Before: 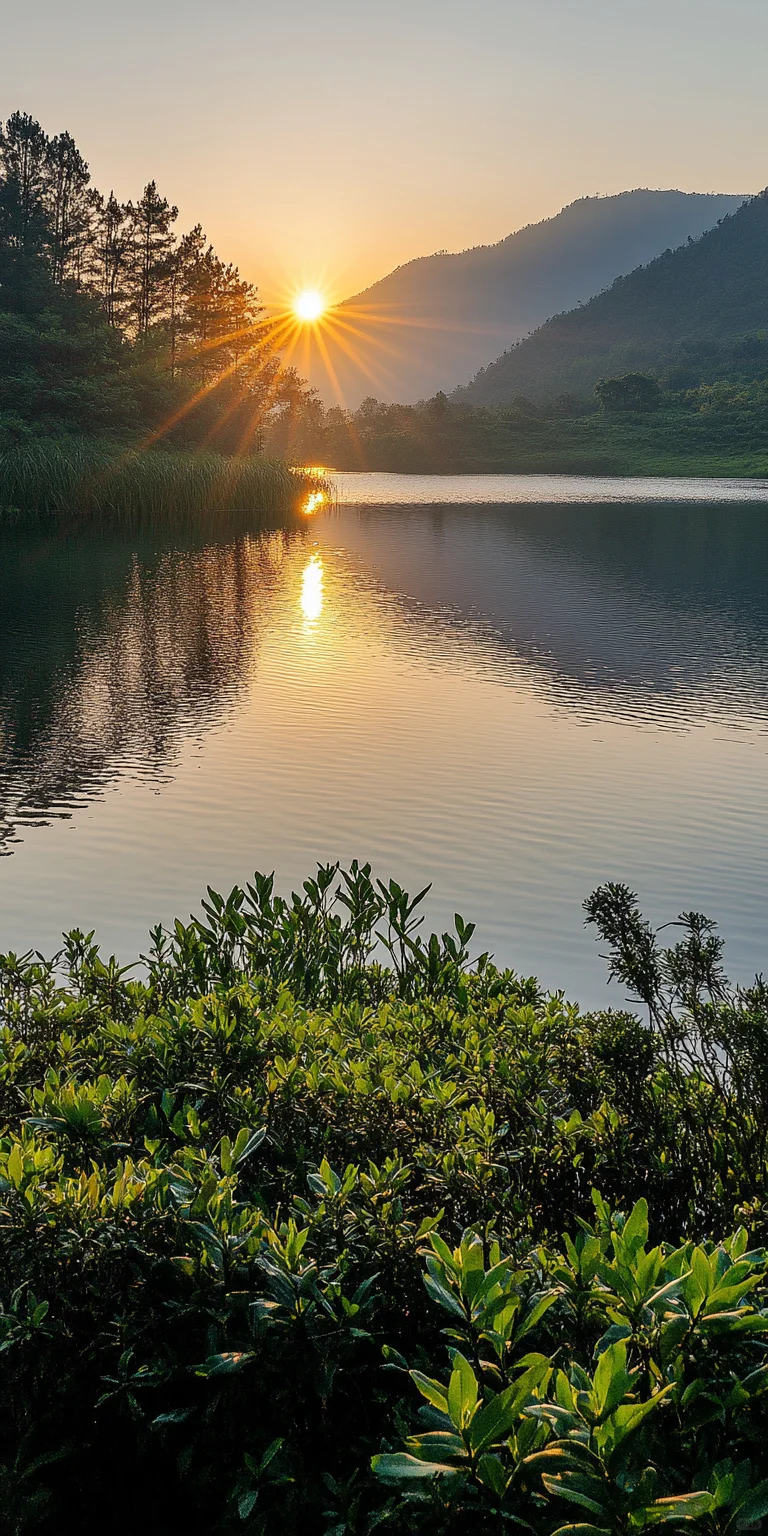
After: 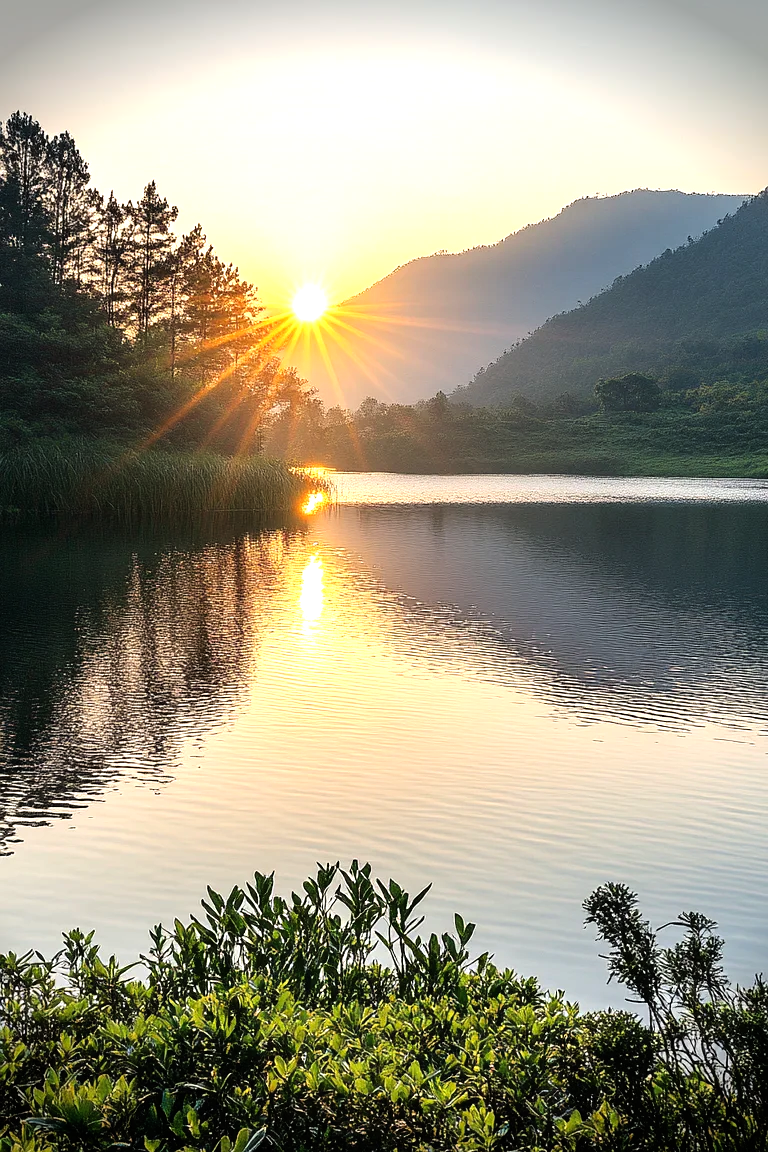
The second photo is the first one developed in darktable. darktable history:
crop: bottom 24.982%
tone equalizer: -8 EV -1.1 EV, -7 EV -1.03 EV, -6 EV -0.899 EV, -5 EV -0.551 EV, -3 EV 0.568 EV, -2 EV 0.847 EV, -1 EV 0.996 EV, +0 EV 1.08 EV, mask exposure compensation -0.494 EV
vignetting: fall-off start 87.94%, fall-off radius 23.65%, brightness -0.596, saturation -0.001
